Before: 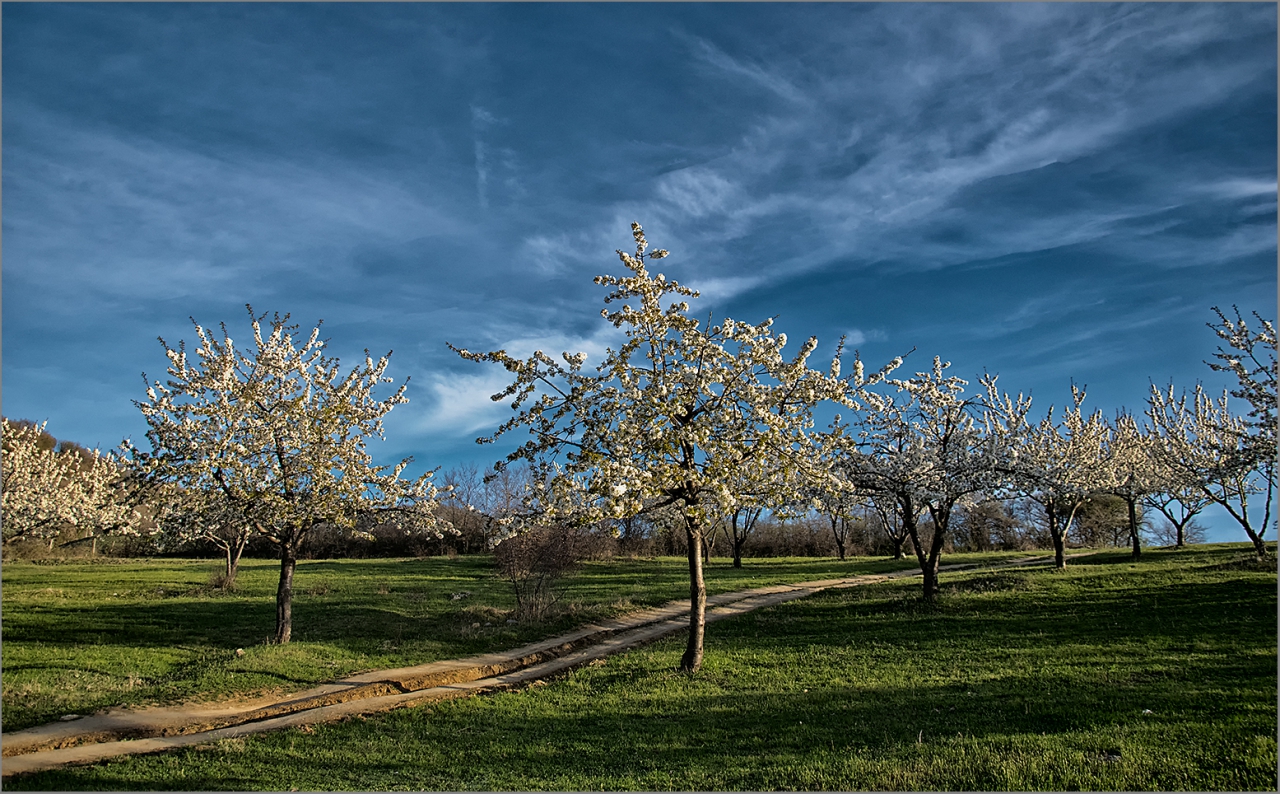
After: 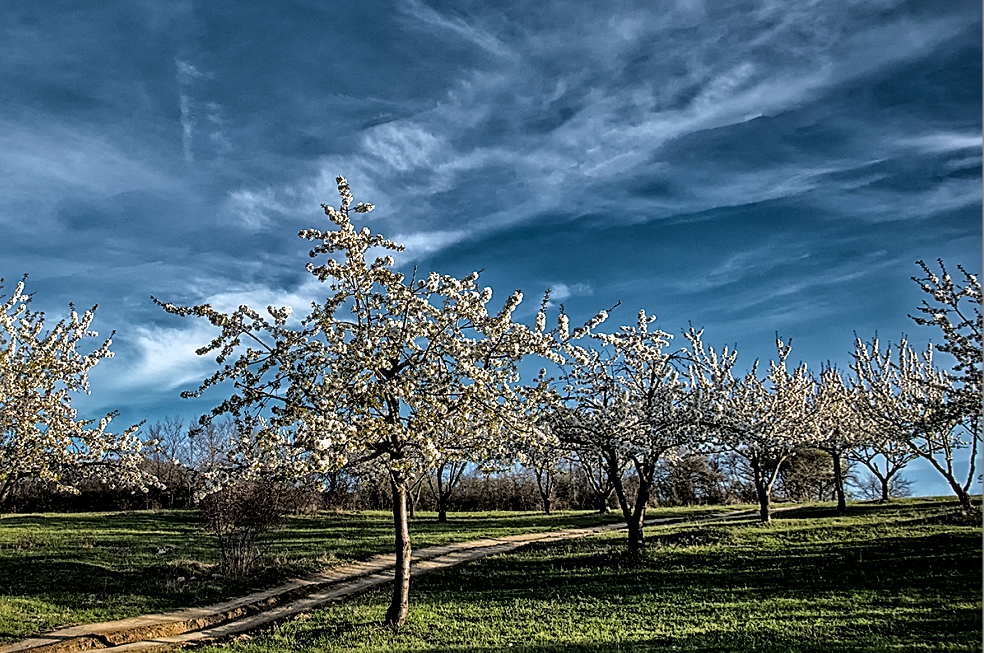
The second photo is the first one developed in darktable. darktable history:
crop: left 23.118%, top 5.834%, bottom 11.874%
local contrast: detail 130%
sharpen: on, module defaults
filmic rgb: black relative exposure -9.08 EV, white relative exposure 2.32 EV, hardness 7.49
shadows and highlights: shadows 52.47, soften with gaussian
